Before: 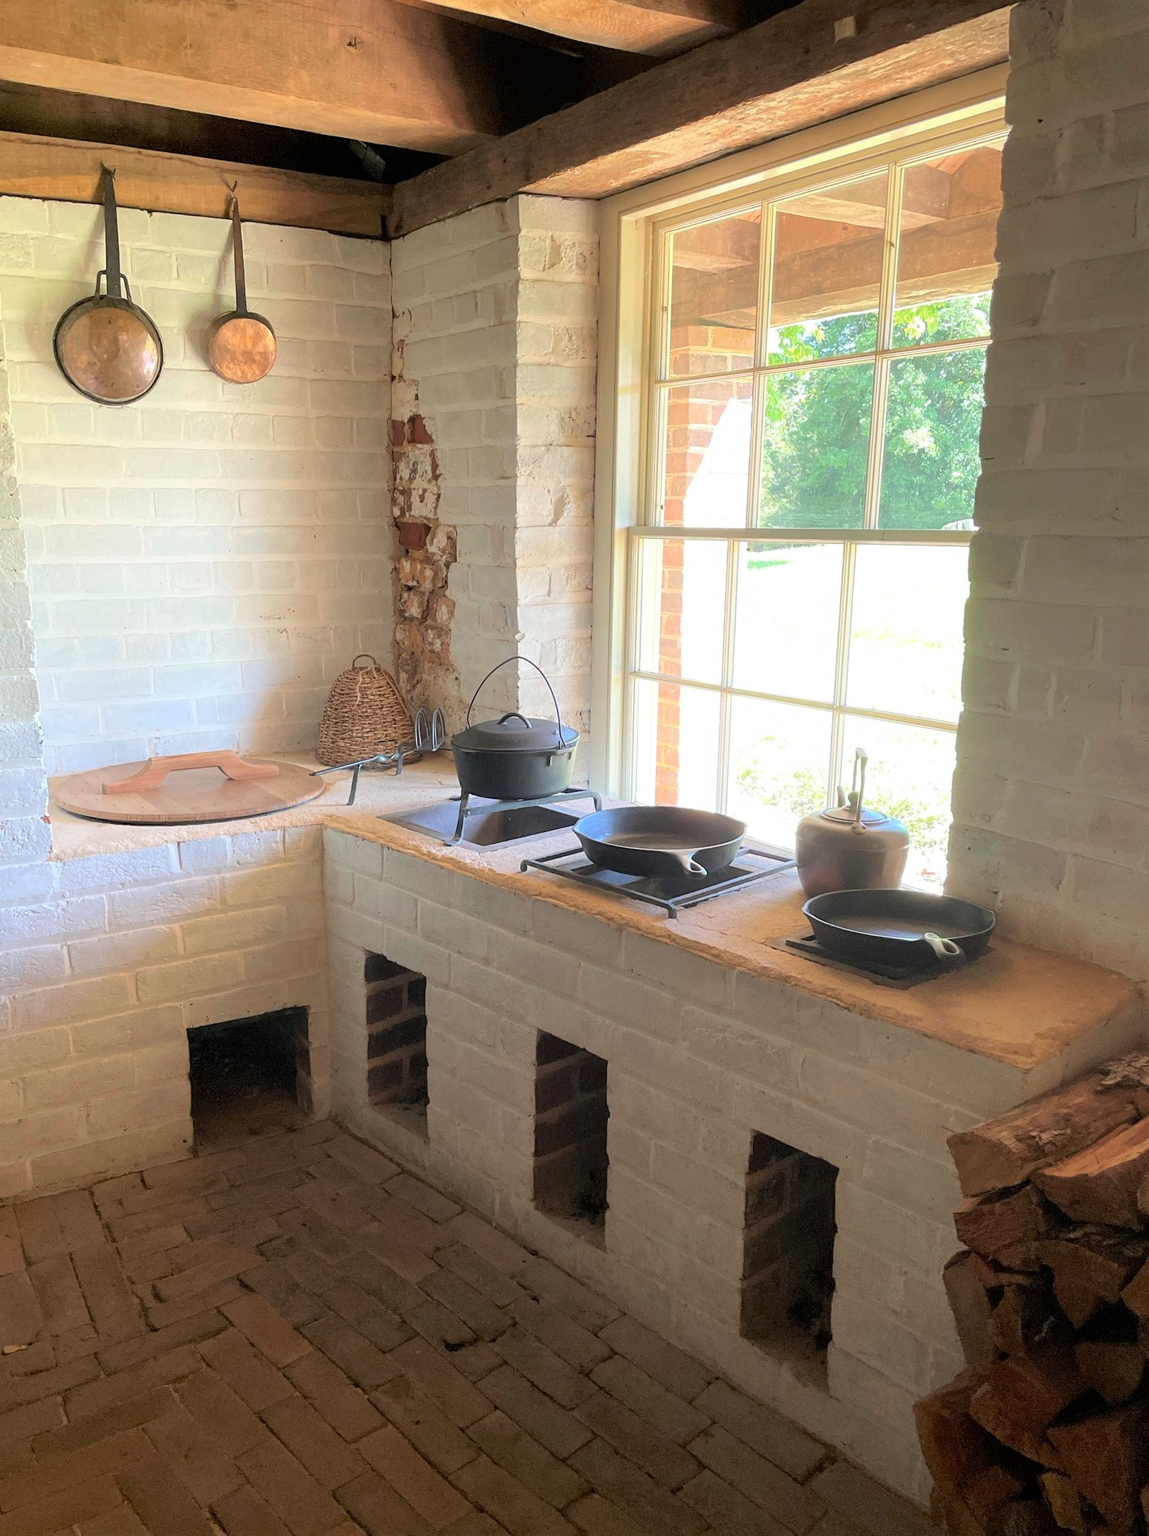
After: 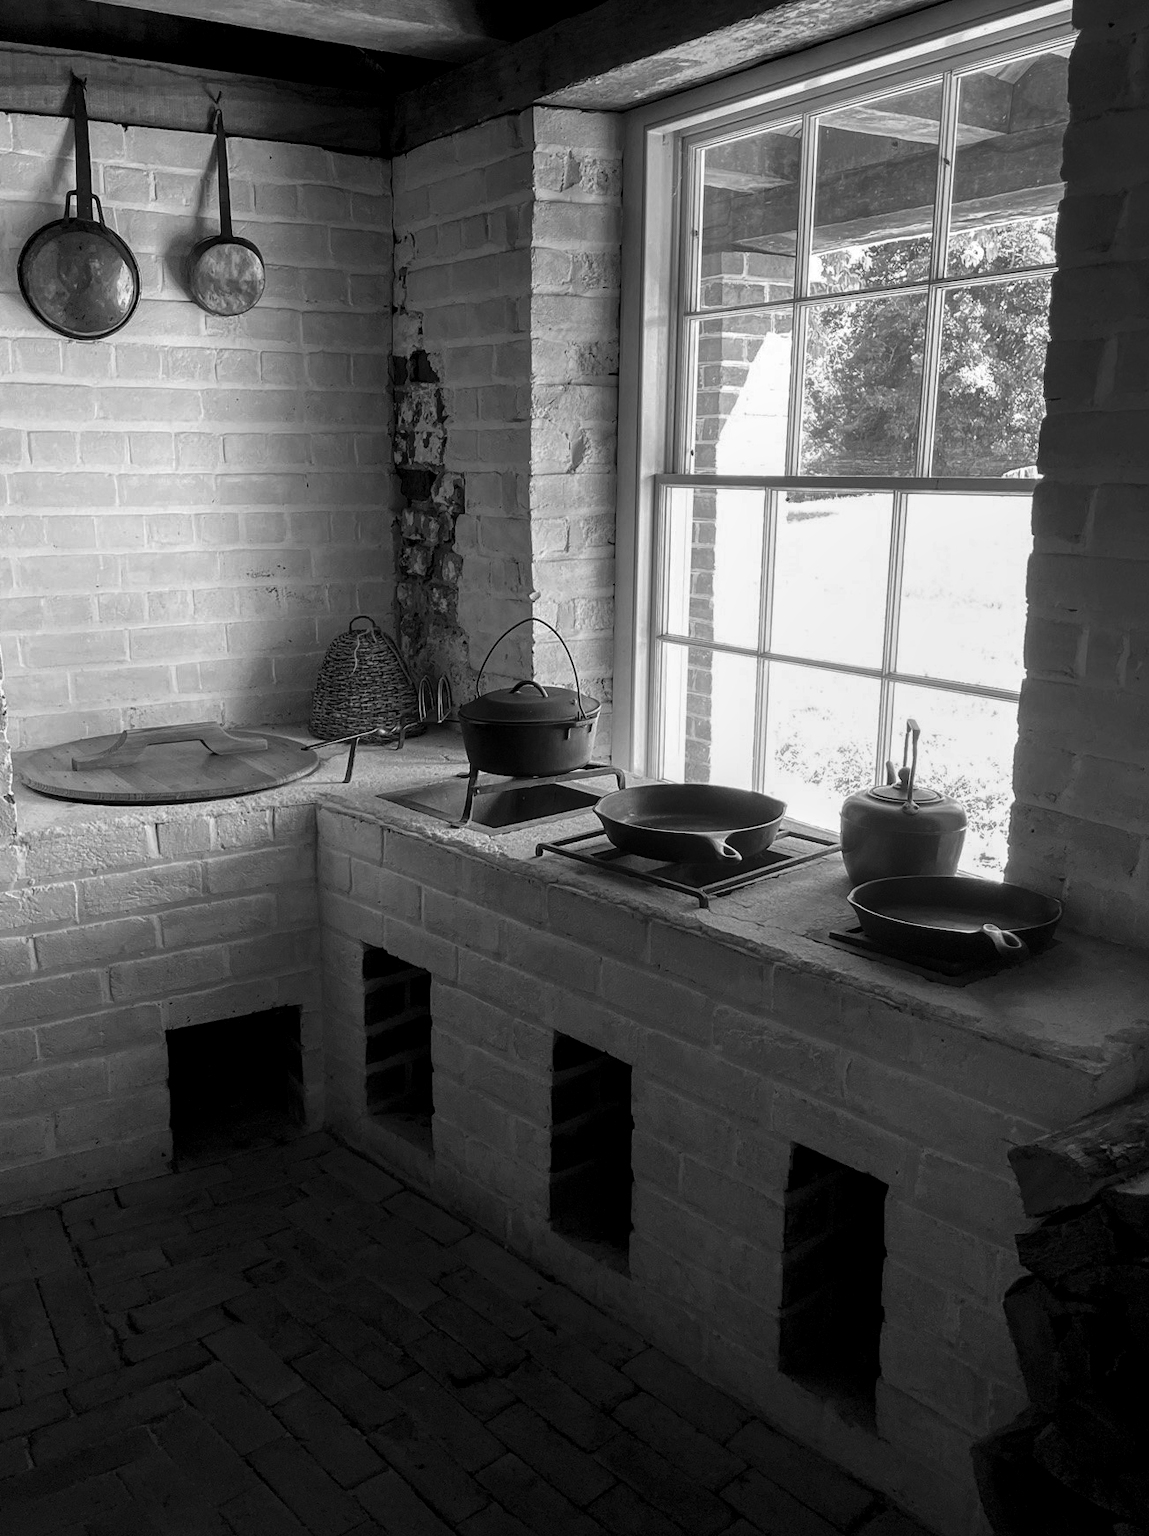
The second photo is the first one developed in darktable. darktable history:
local contrast: on, module defaults
crop: left 3.305%, top 6.436%, right 6.389%, bottom 3.258%
contrast brightness saturation: contrast -0.03, brightness -0.59, saturation -1
